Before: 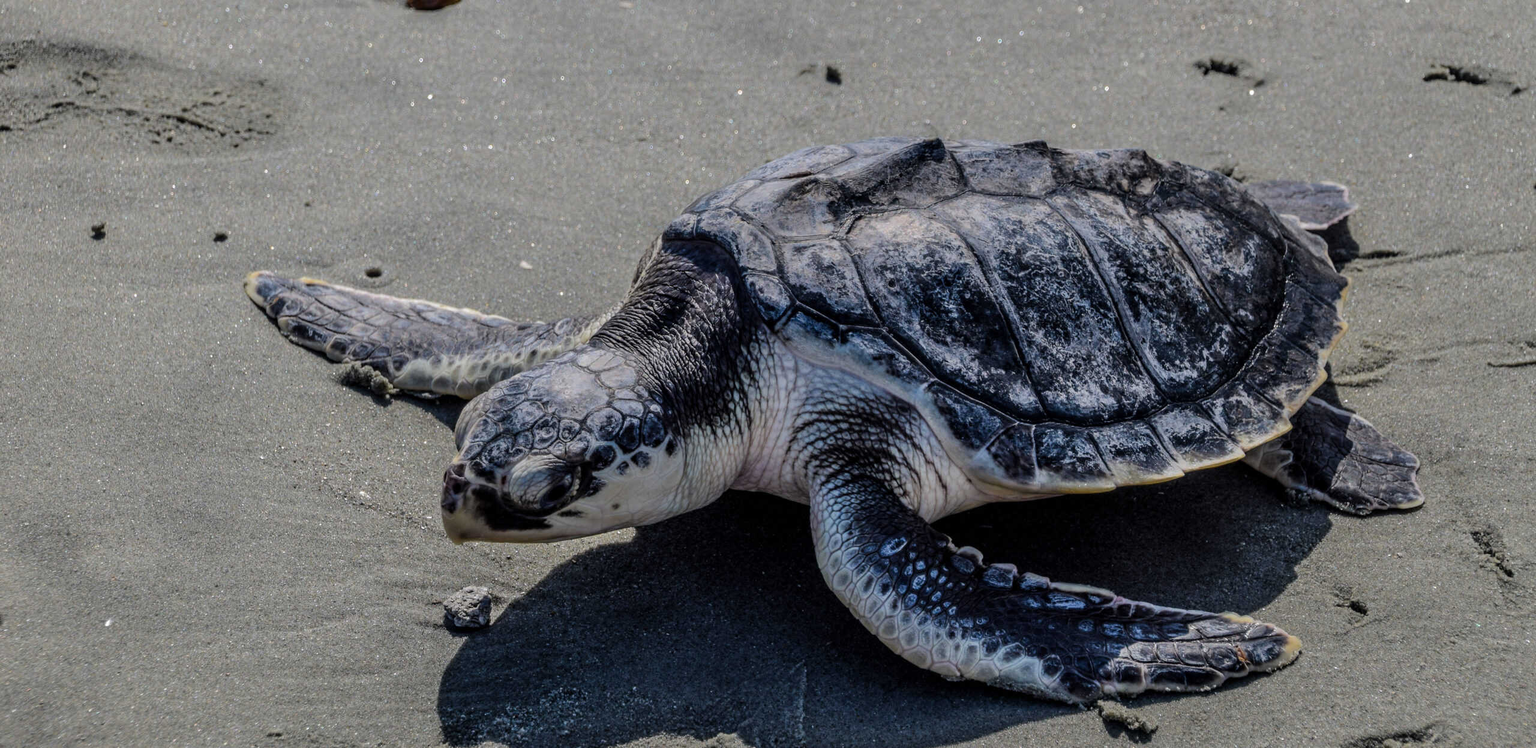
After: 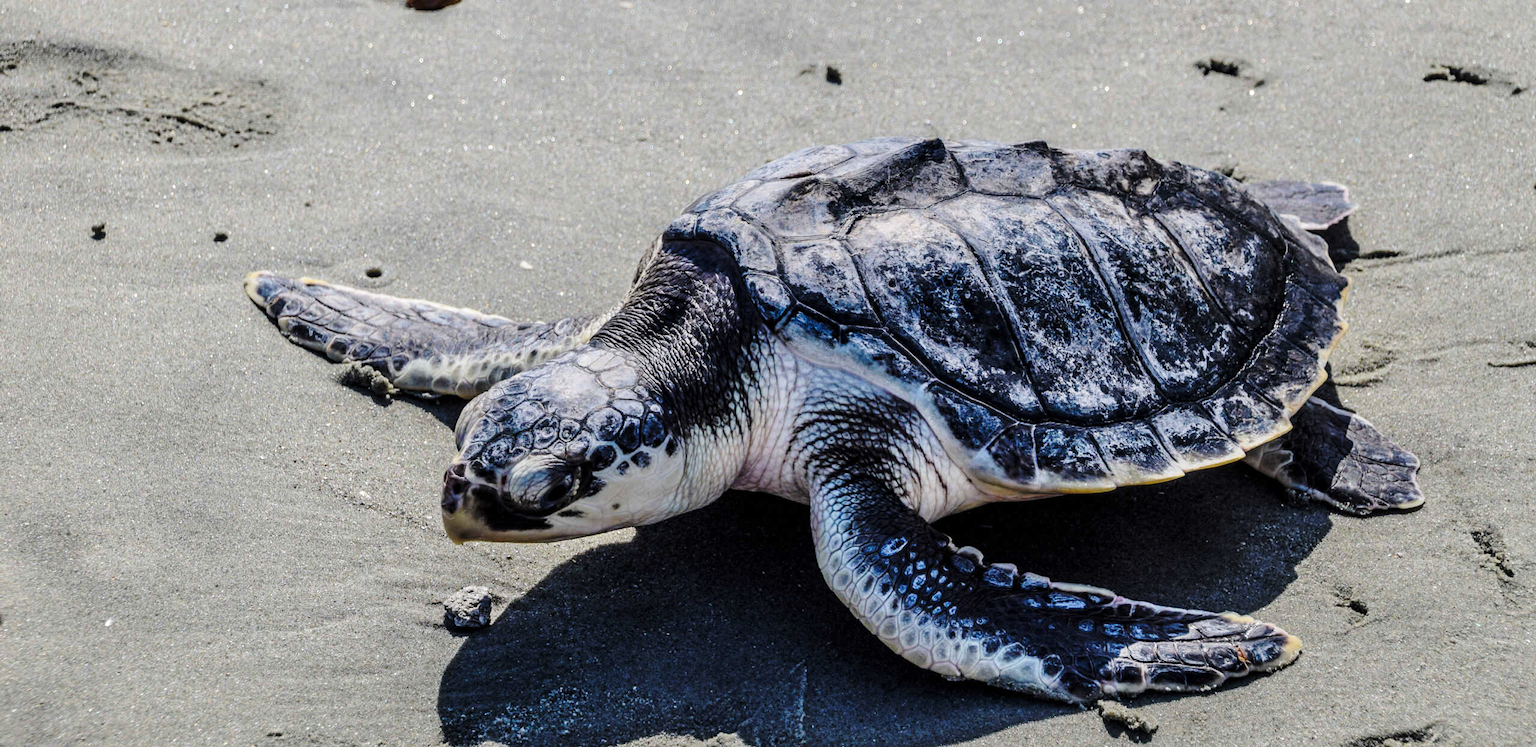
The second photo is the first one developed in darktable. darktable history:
base curve: curves: ch0 [(0, 0) (0.036, 0.037) (0.121, 0.228) (0.46, 0.76) (0.859, 0.983) (1, 1)], preserve colors none
shadows and highlights: shadows 25.46, highlights -24.55
